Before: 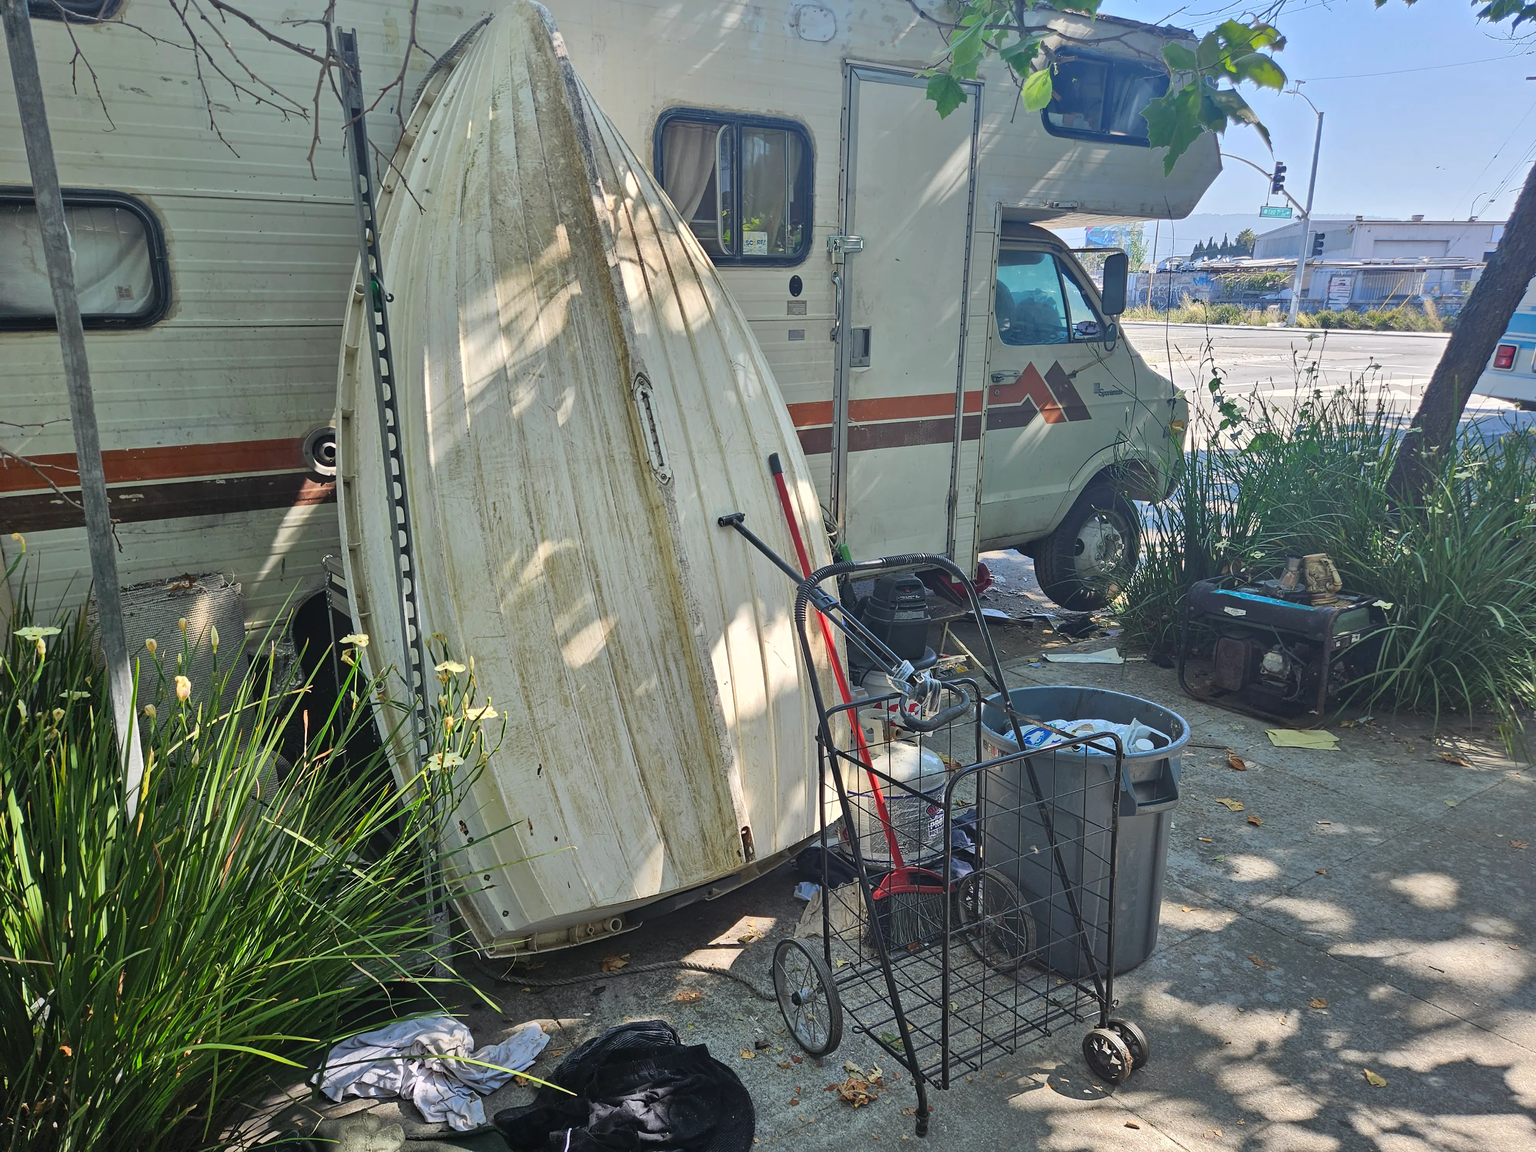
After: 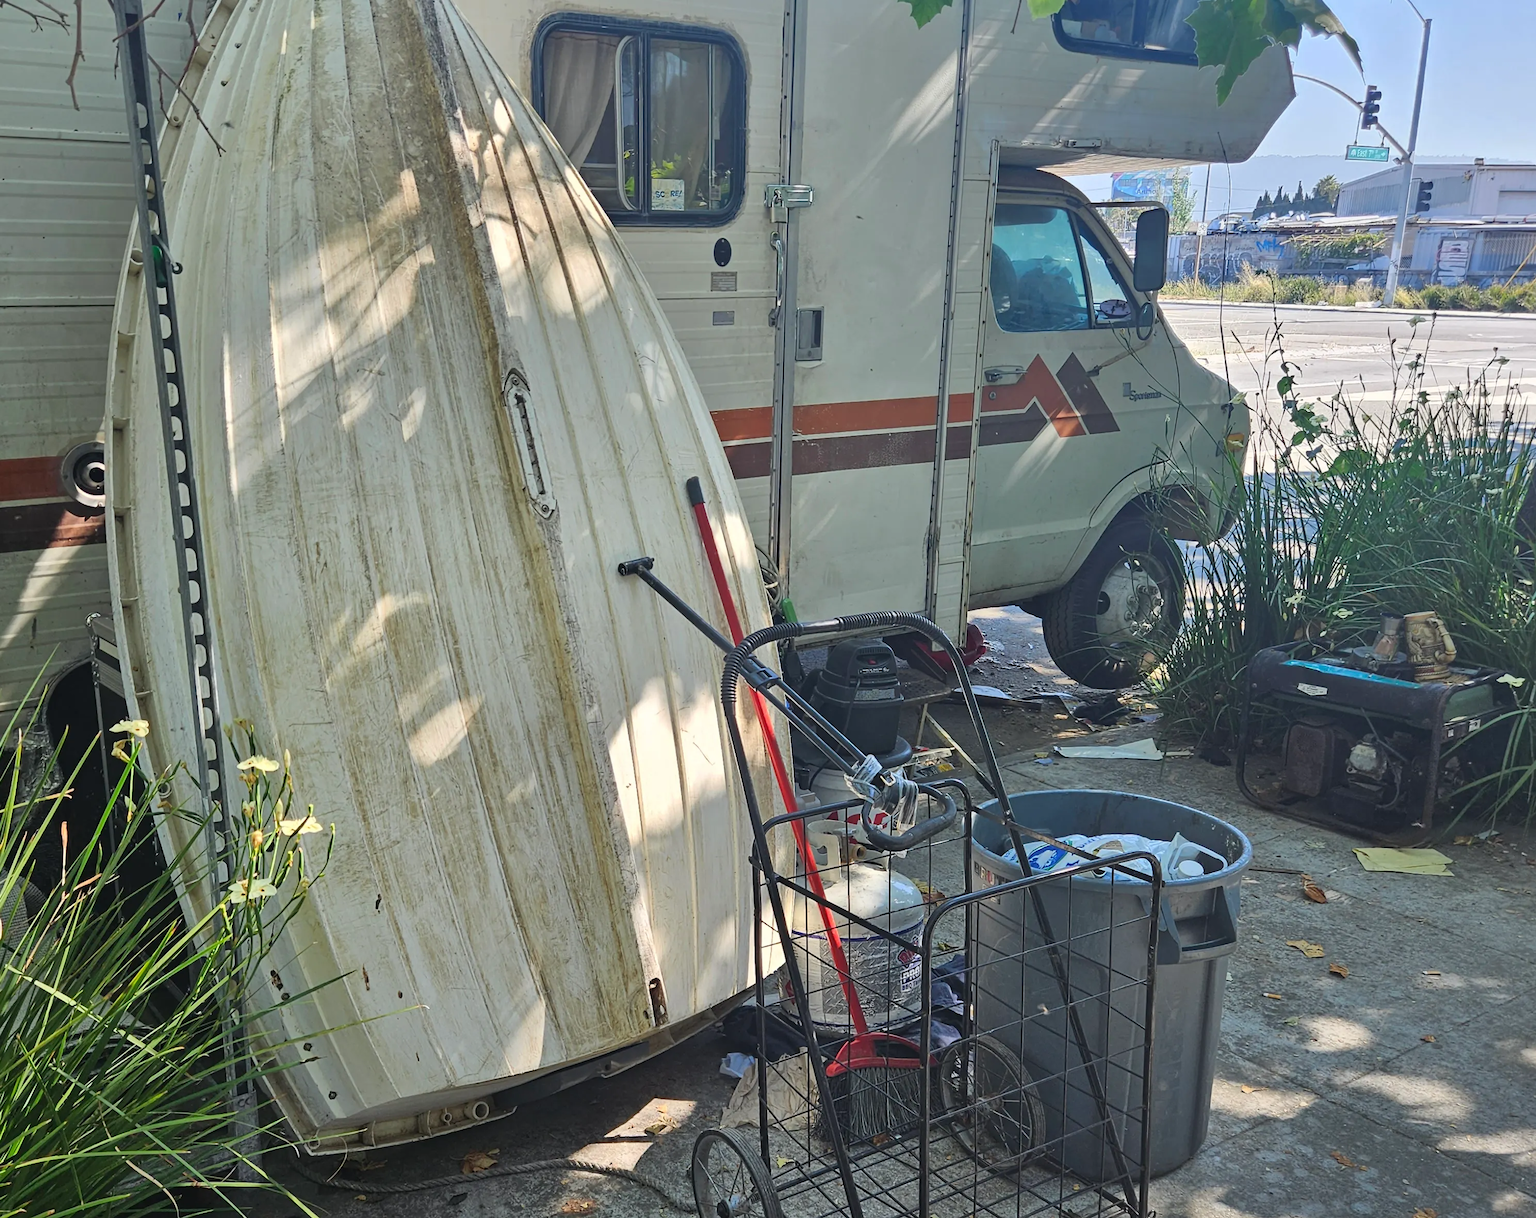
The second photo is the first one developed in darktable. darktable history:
crop: left 16.81%, top 8.557%, right 8.722%, bottom 12.647%
